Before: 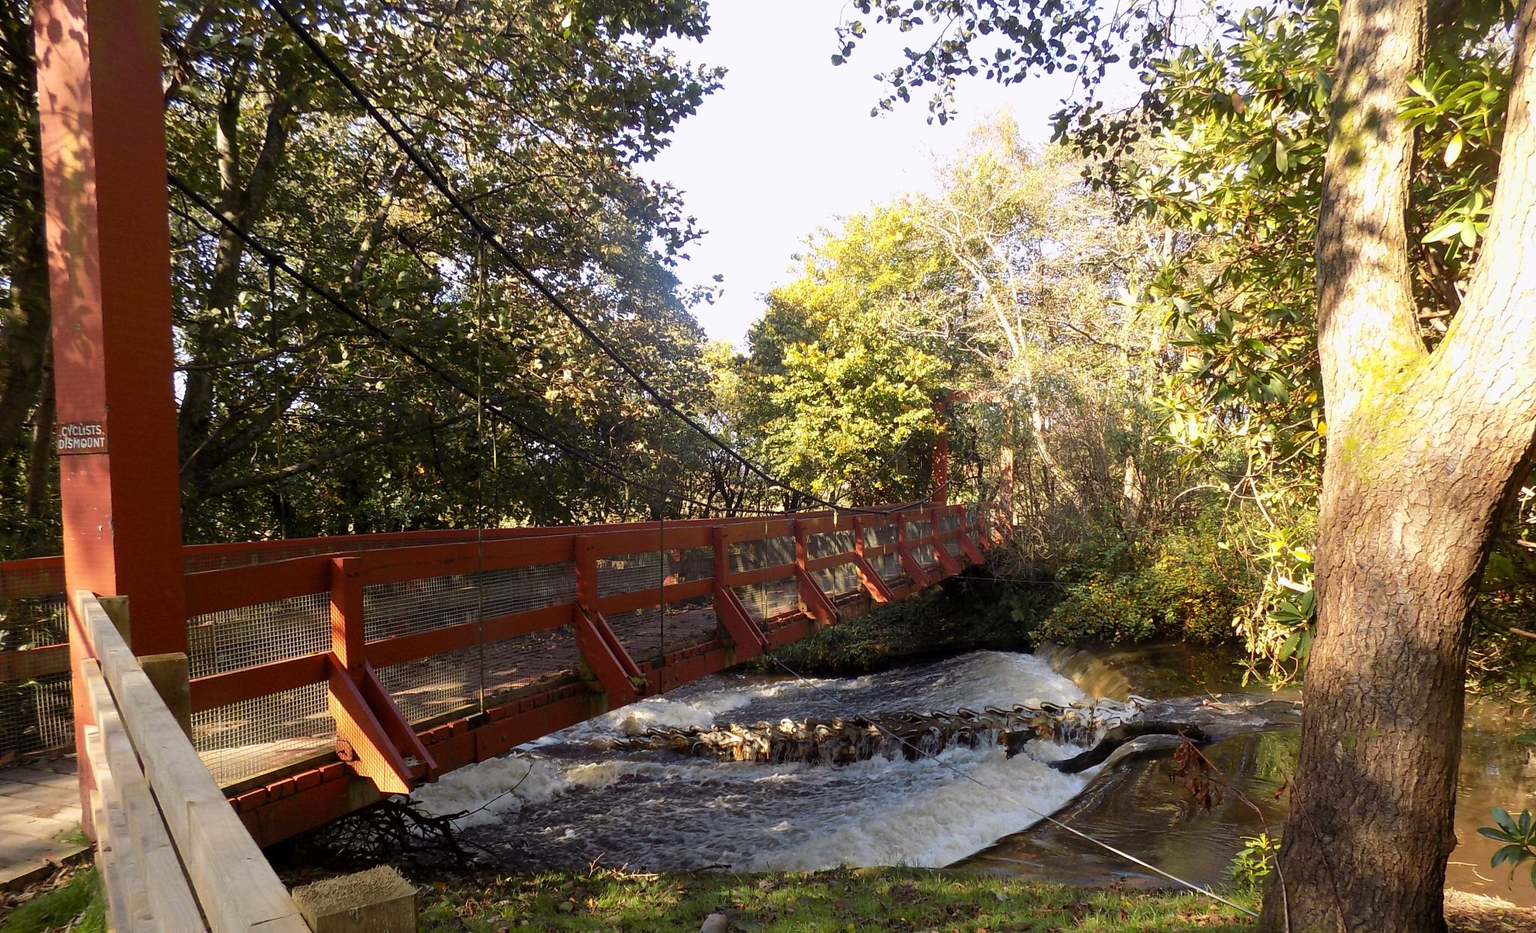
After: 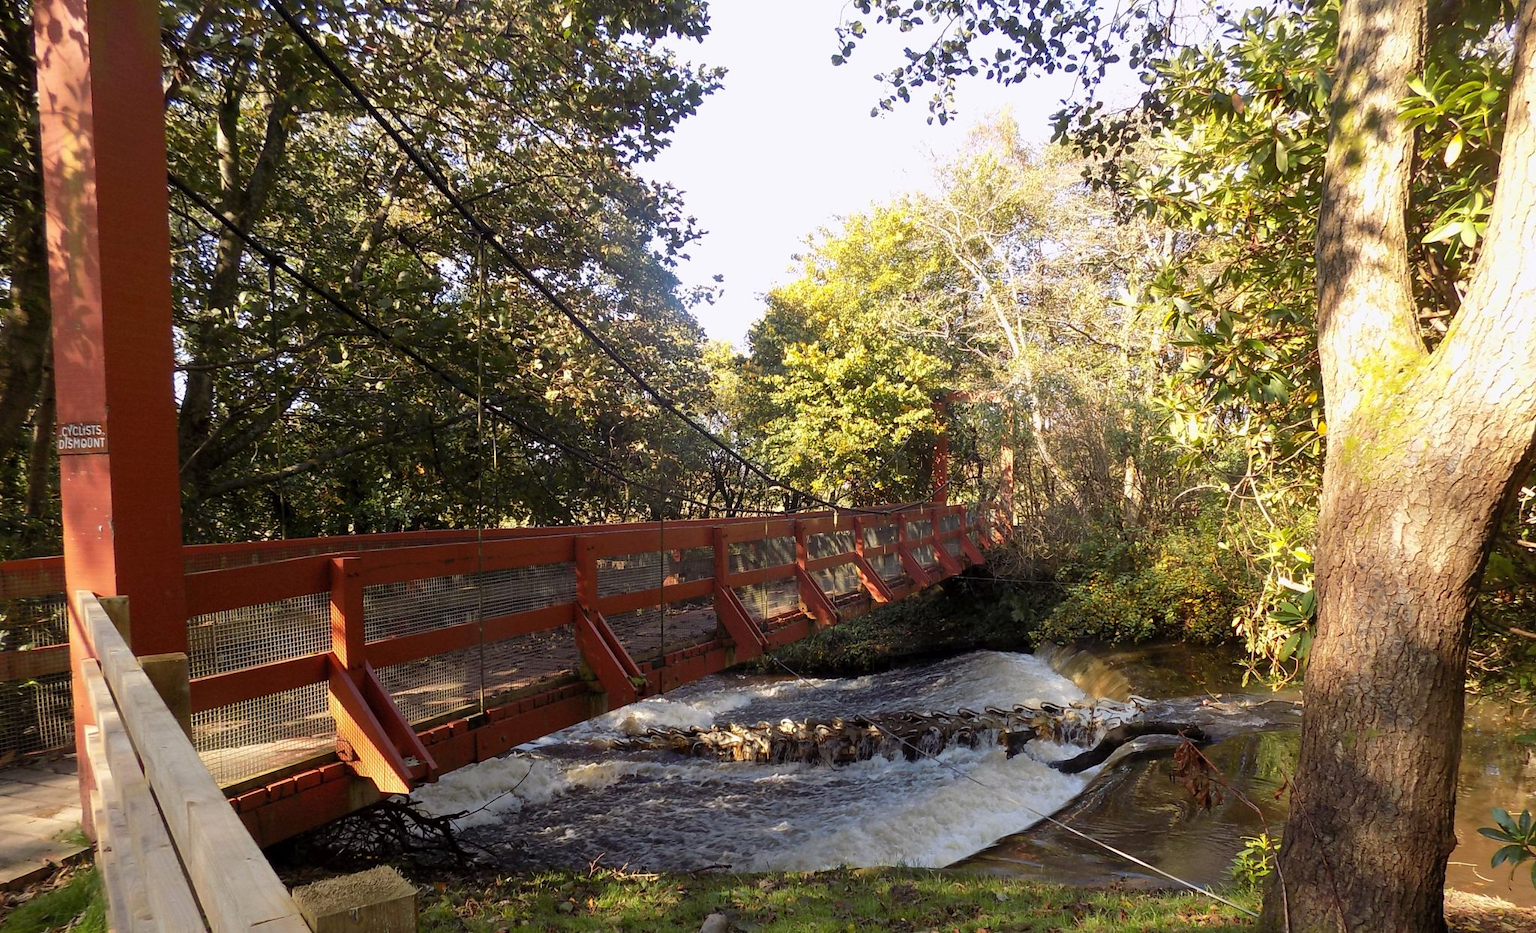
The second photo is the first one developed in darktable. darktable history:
shadows and highlights: shadows 25.6, highlights -23.77
